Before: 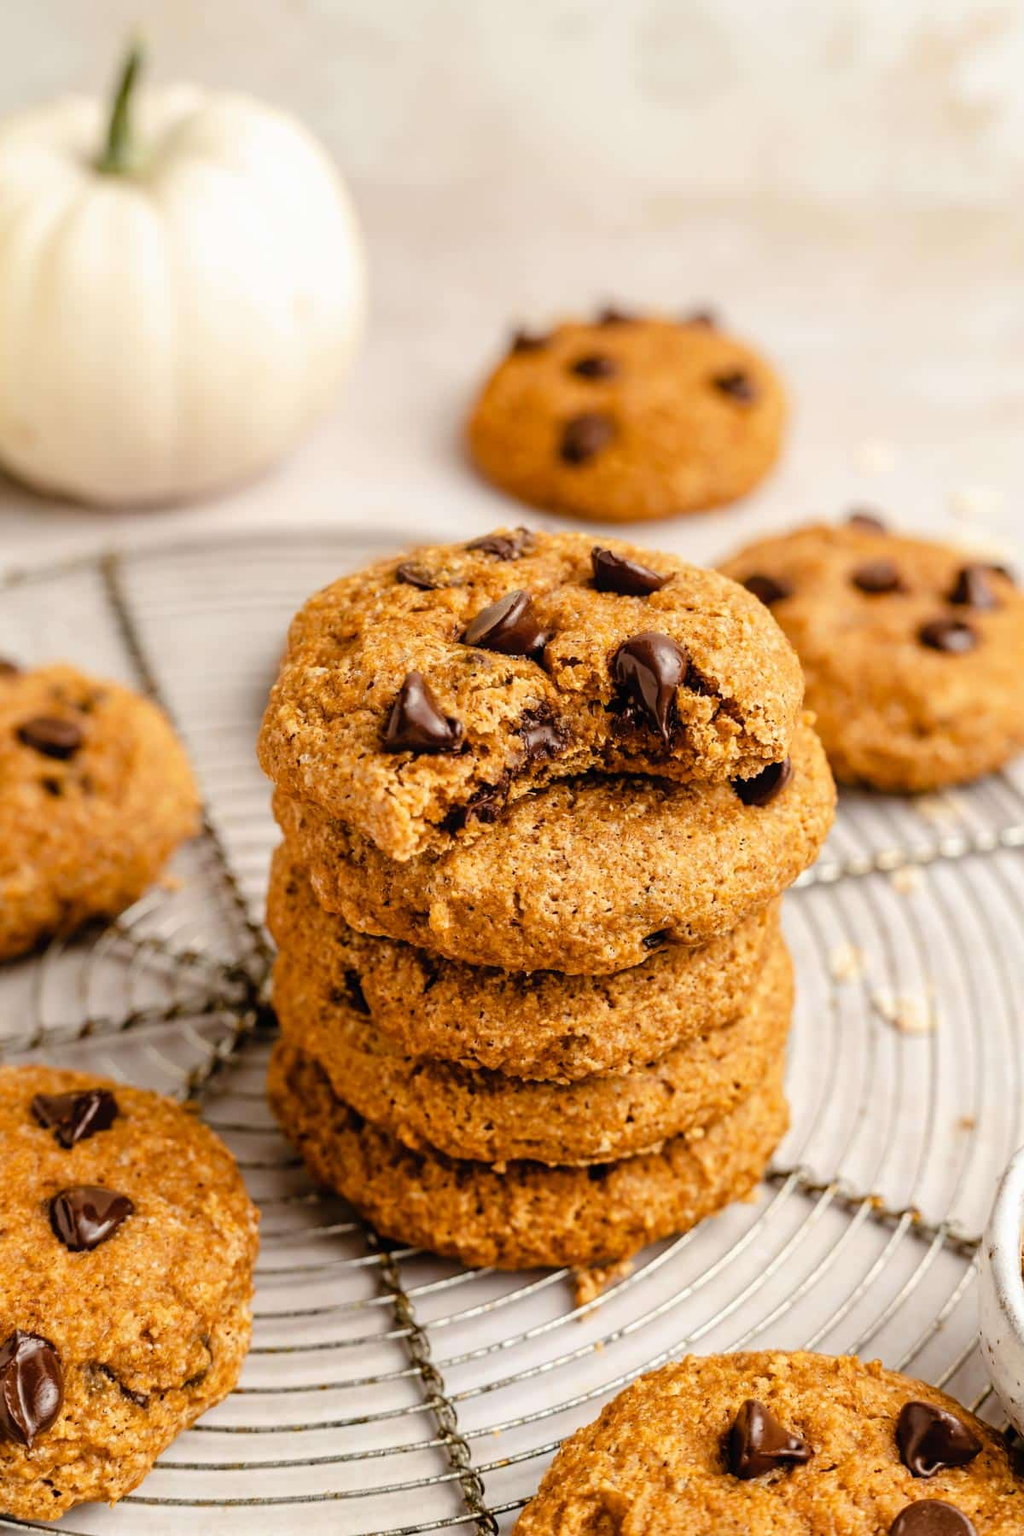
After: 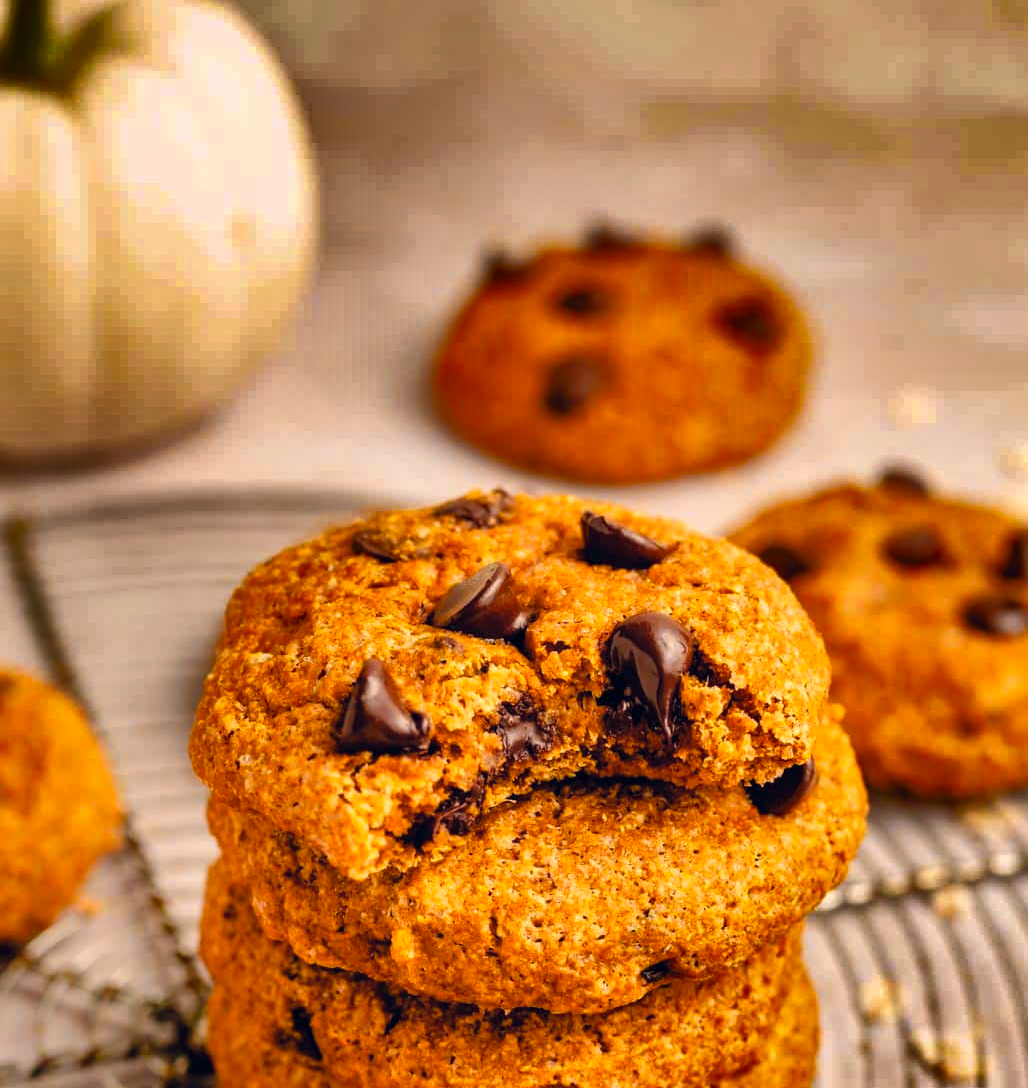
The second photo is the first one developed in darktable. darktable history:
color zones: curves: ch0 [(0.224, 0.526) (0.75, 0.5)]; ch1 [(0.055, 0.526) (0.224, 0.761) (0.377, 0.526) (0.75, 0.5)]
crop and rotate: left 9.345%, top 7.22%, right 4.982%, bottom 32.331%
color balance rgb: shadows lift › hue 87.51°, highlights gain › chroma 1.62%, highlights gain › hue 55.1°, global offset › chroma 0.06%, global offset › hue 253.66°, linear chroma grading › global chroma 0.5%
shadows and highlights: shadows 19.13, highlights -83.41, soften with gaussian
